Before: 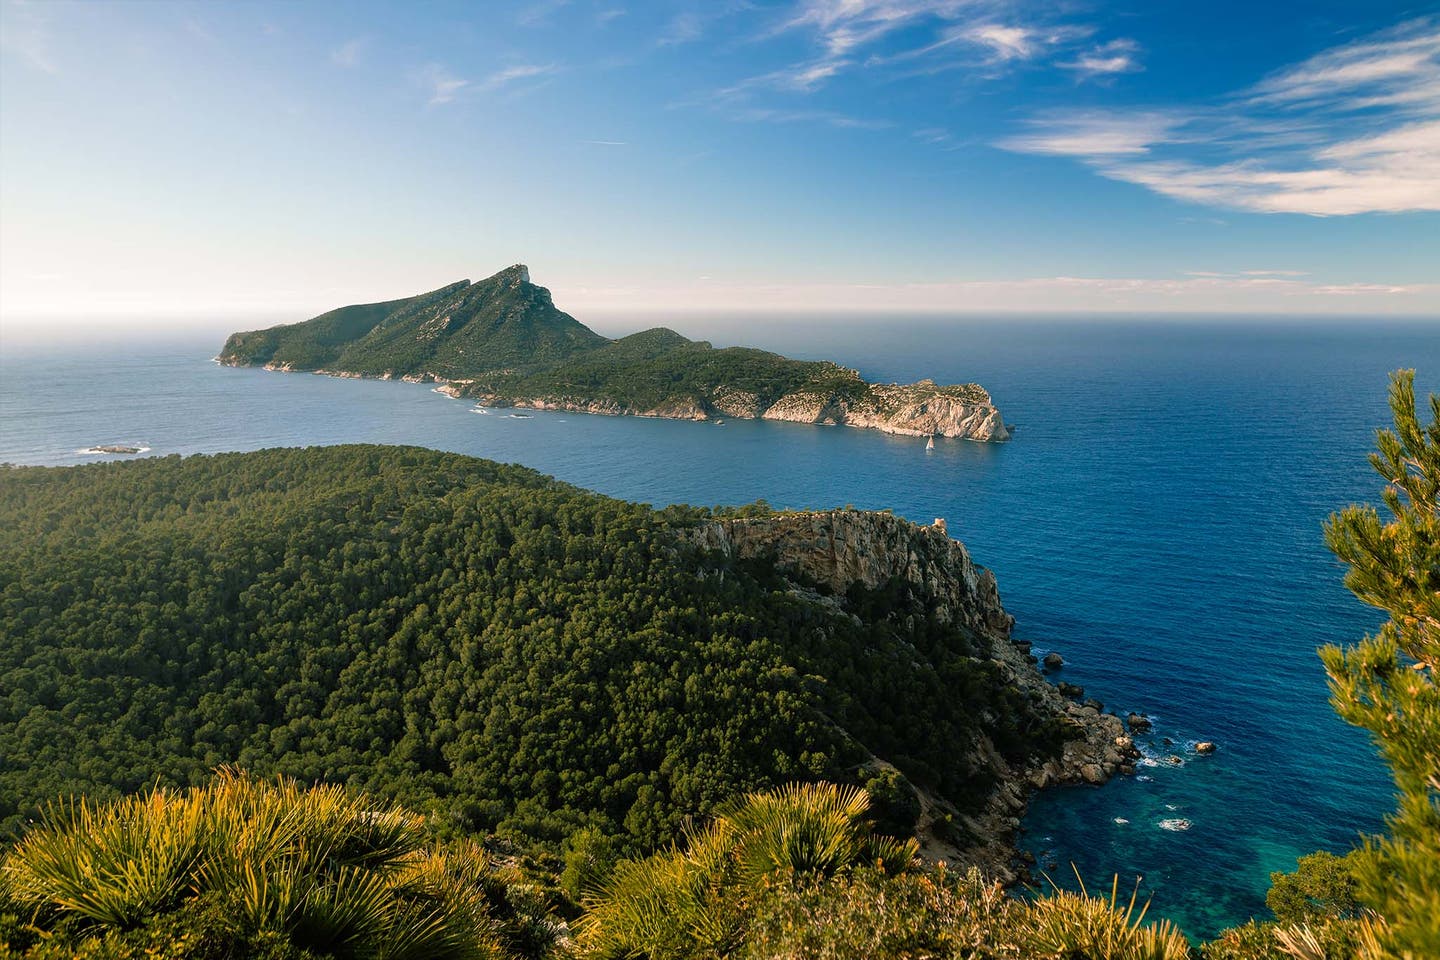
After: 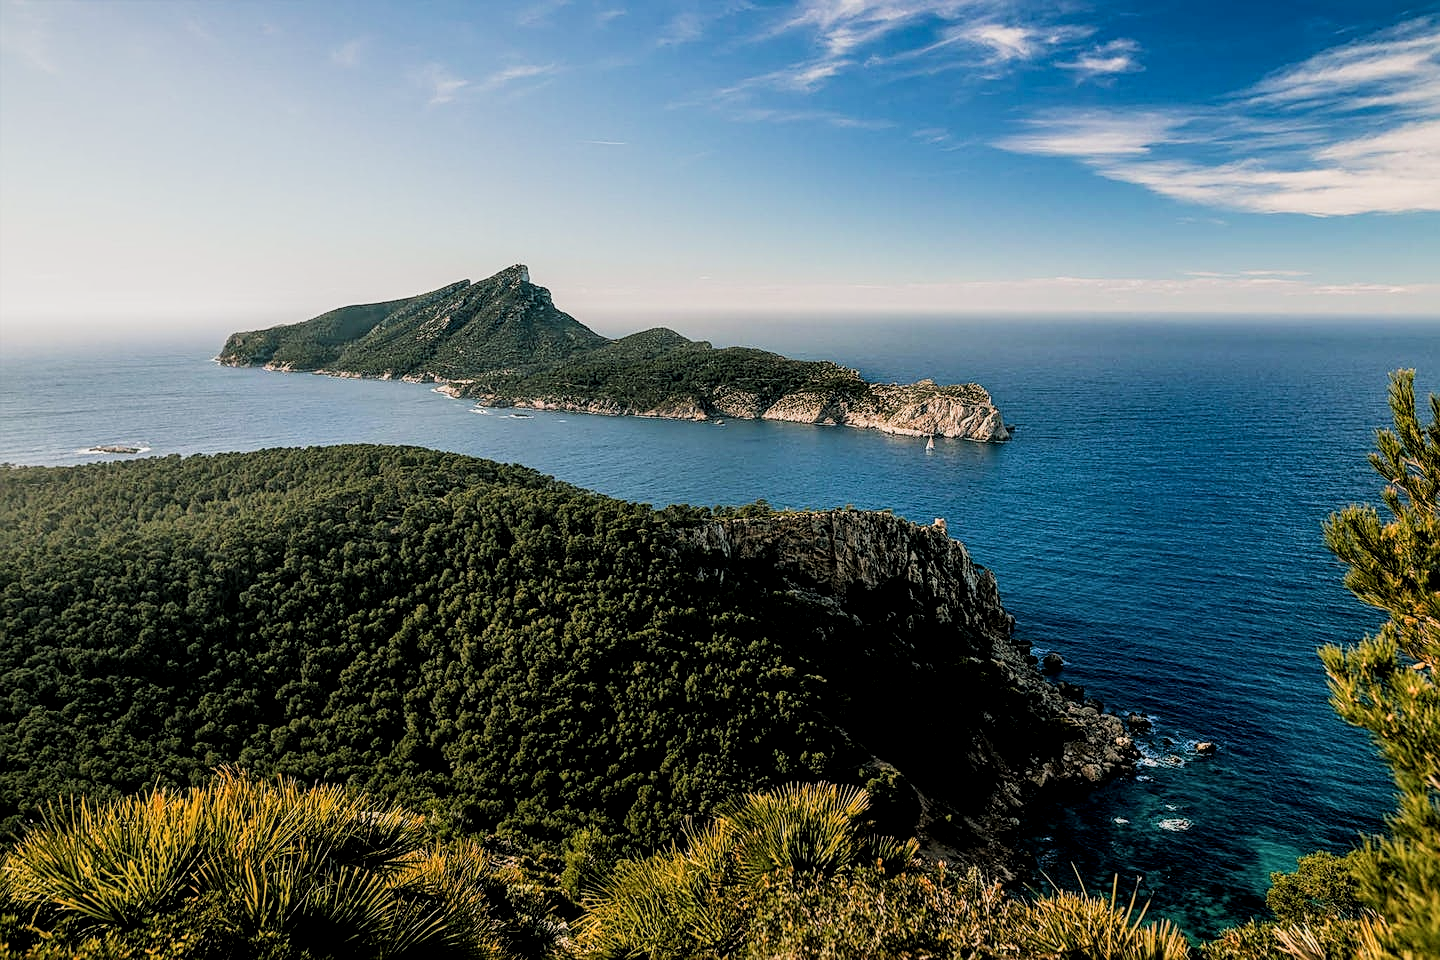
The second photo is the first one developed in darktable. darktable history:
local contrast: detail 130%
sharpen: on, module defaults
filmic rgb: black relative exposure -5 EV, hardness 2.88, contrast 1.3, highlights saturation mix -30%
